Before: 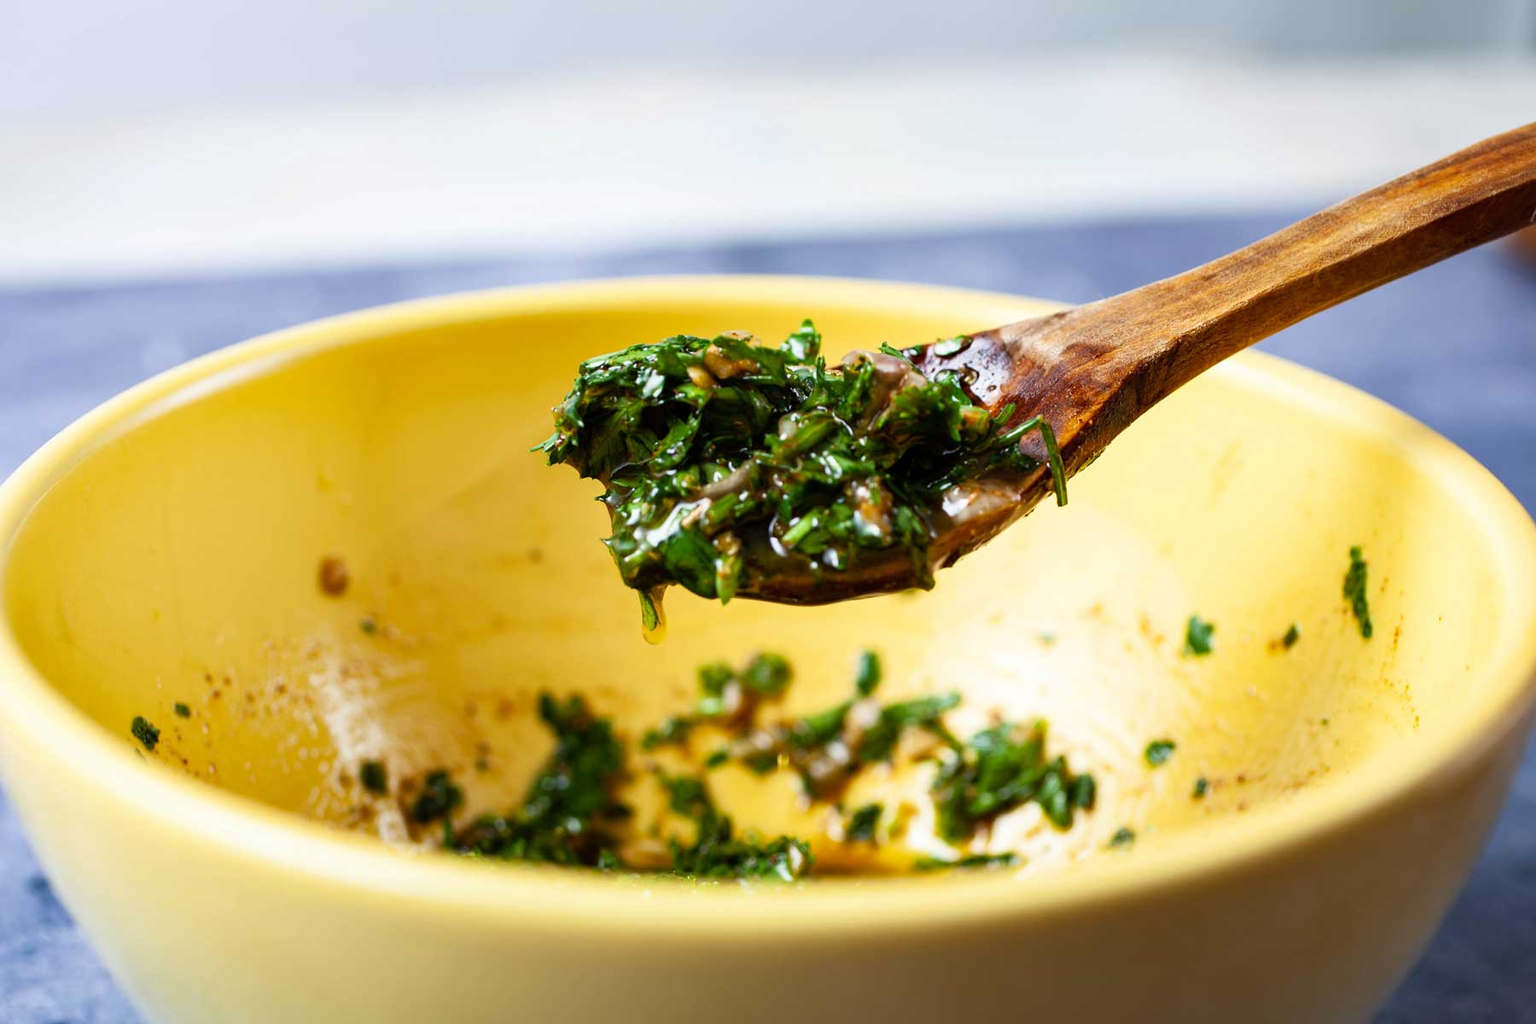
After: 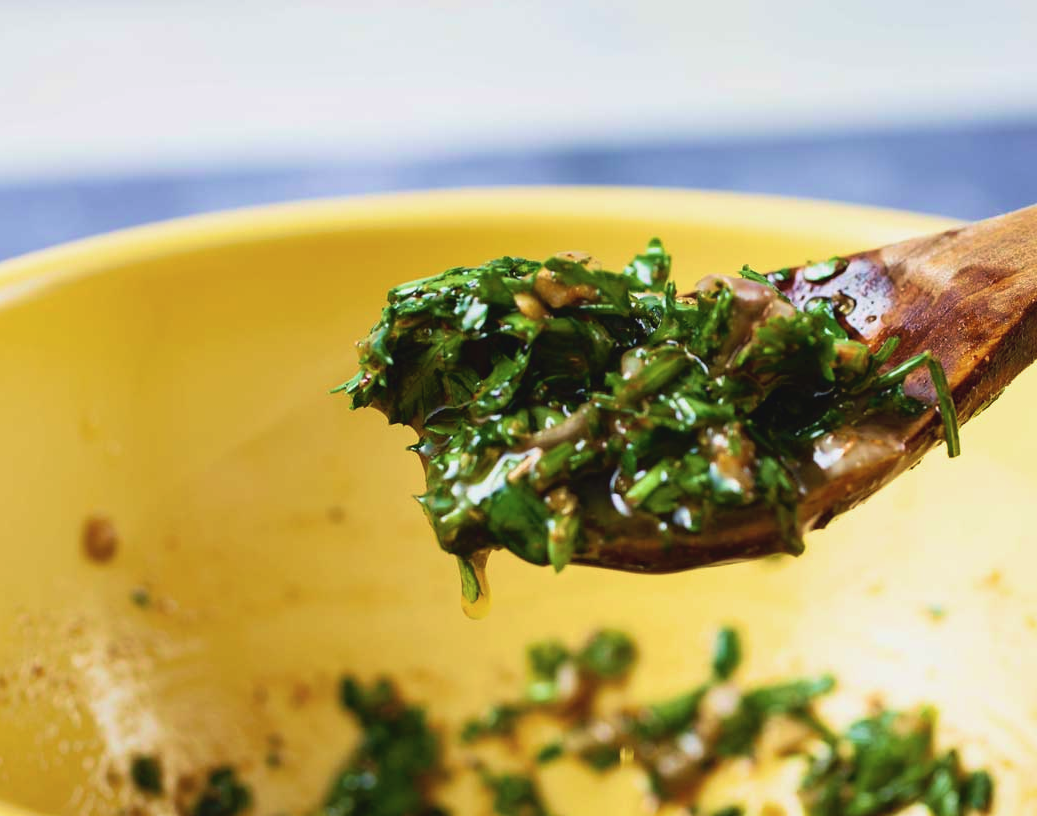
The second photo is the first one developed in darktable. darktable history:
crop: left 16.196%, top 11.391%, right 26.18%, bottom 20.578%
velvia: strength 49.48%
contrast brightness saturation: contrast -0.095, saturation -0.105
